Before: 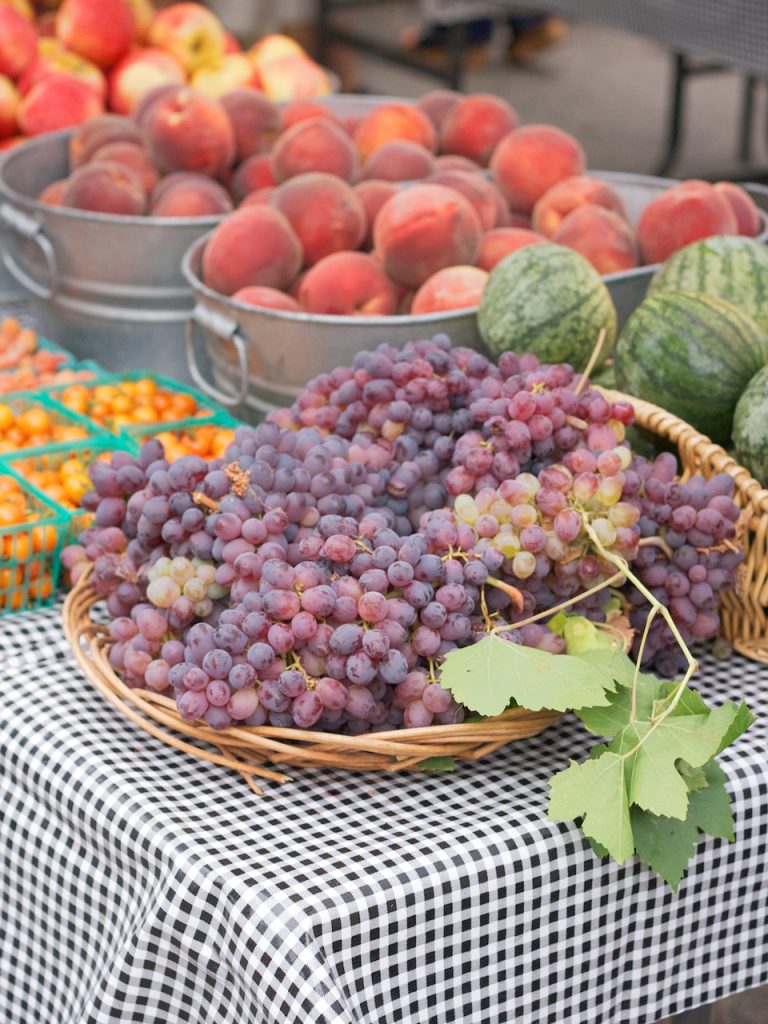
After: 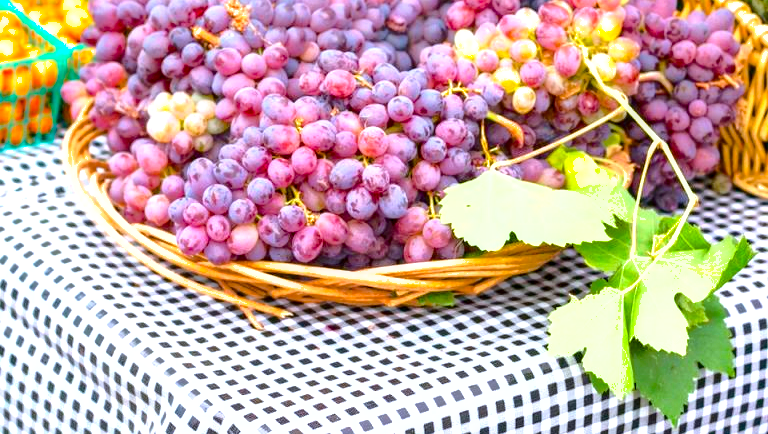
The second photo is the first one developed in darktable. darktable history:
contrast brightness saturation: contrast 0.285
color balance rgb: highlights gain › luminance 16.553%, highlights gain › chroma 2.839%, highlights gain › hue 258.31°, perceptual saturation grading › global saturation 0.966%, perceptual saturation grading › mid-tones 6.446%, perceptual saturation grading › shadows 71.488%, perceptual brilliance grading › mid-tones 9.528%, perceptual brilliance grading › shadows 14.236%, global vibrance 43.148%
local contrast: detail 130%
crop: top 45.414%, bottom 12.145%
tone equalizer: -8 EV -0.44 EV, -7 EV -0.361 EV, -6 EV -0.33 EV, -5 EV -0.243 EV, -3 EV 0.229 EV, -2 EV 0.353 EV, -1 EV 0.413 EV, +0 EV 0.391 EV
exposure: exposure 0.226 EV, compensate exposure bias true, compensate highlight preservation false
shadows and highlights: shadows 40.28, highlights -59.78
